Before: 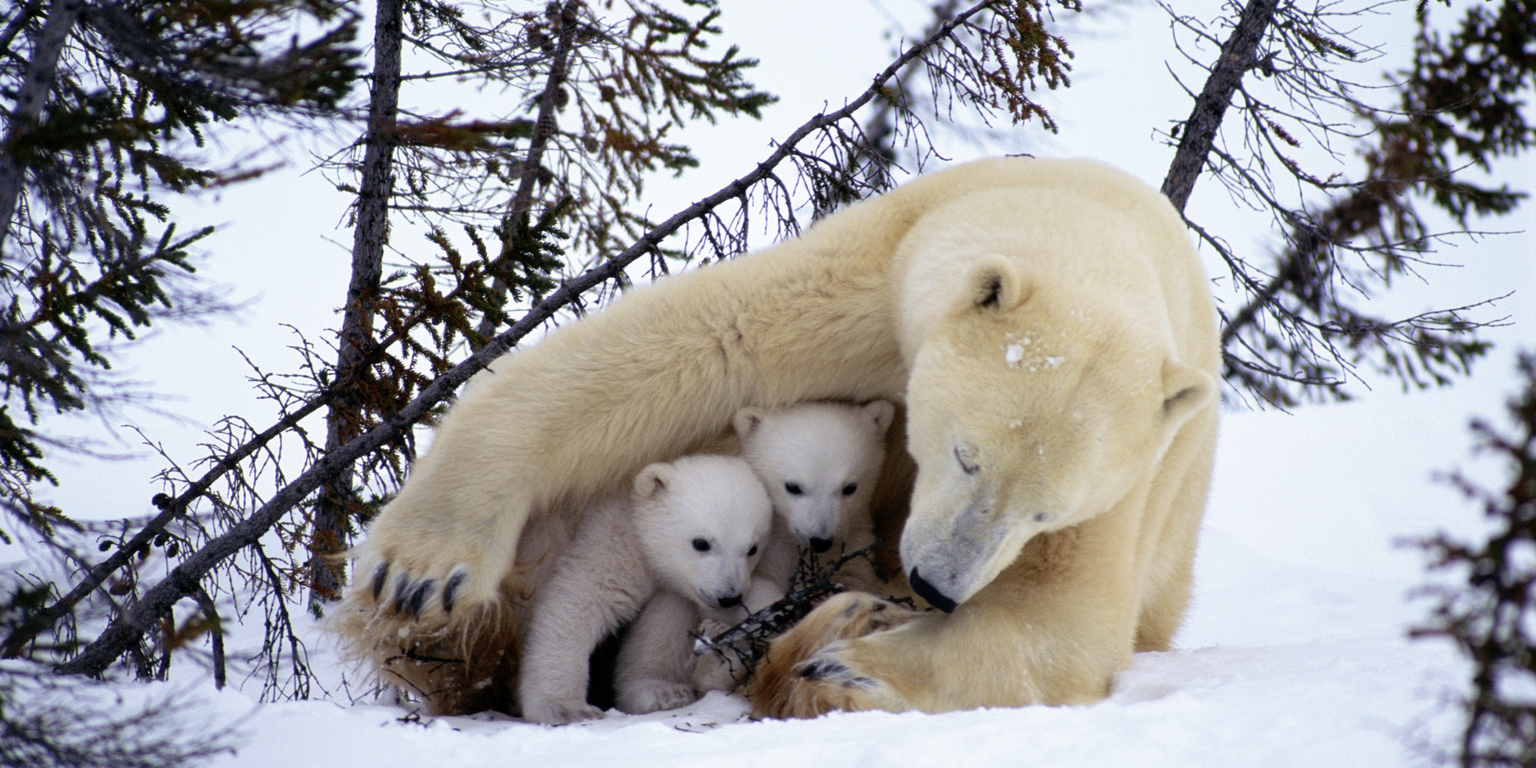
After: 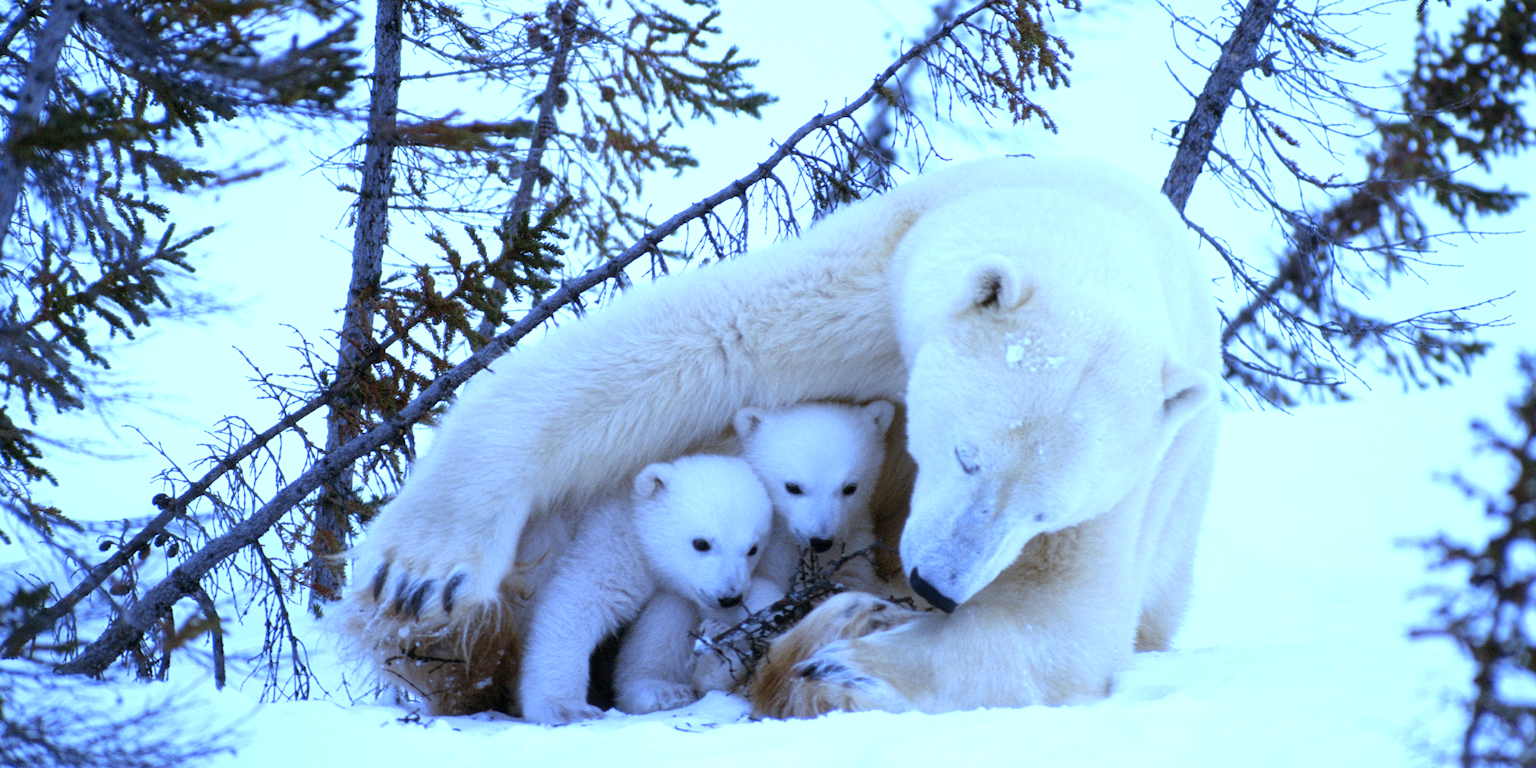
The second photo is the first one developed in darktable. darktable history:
contrast brightness saturation: contrast -0.02, brightness -0.01, saturation 0.03
white balance: red 0.766, blue 1.537
exposure: black level correction 0, exposure 0.5 EV, compensate highlight preservation false
